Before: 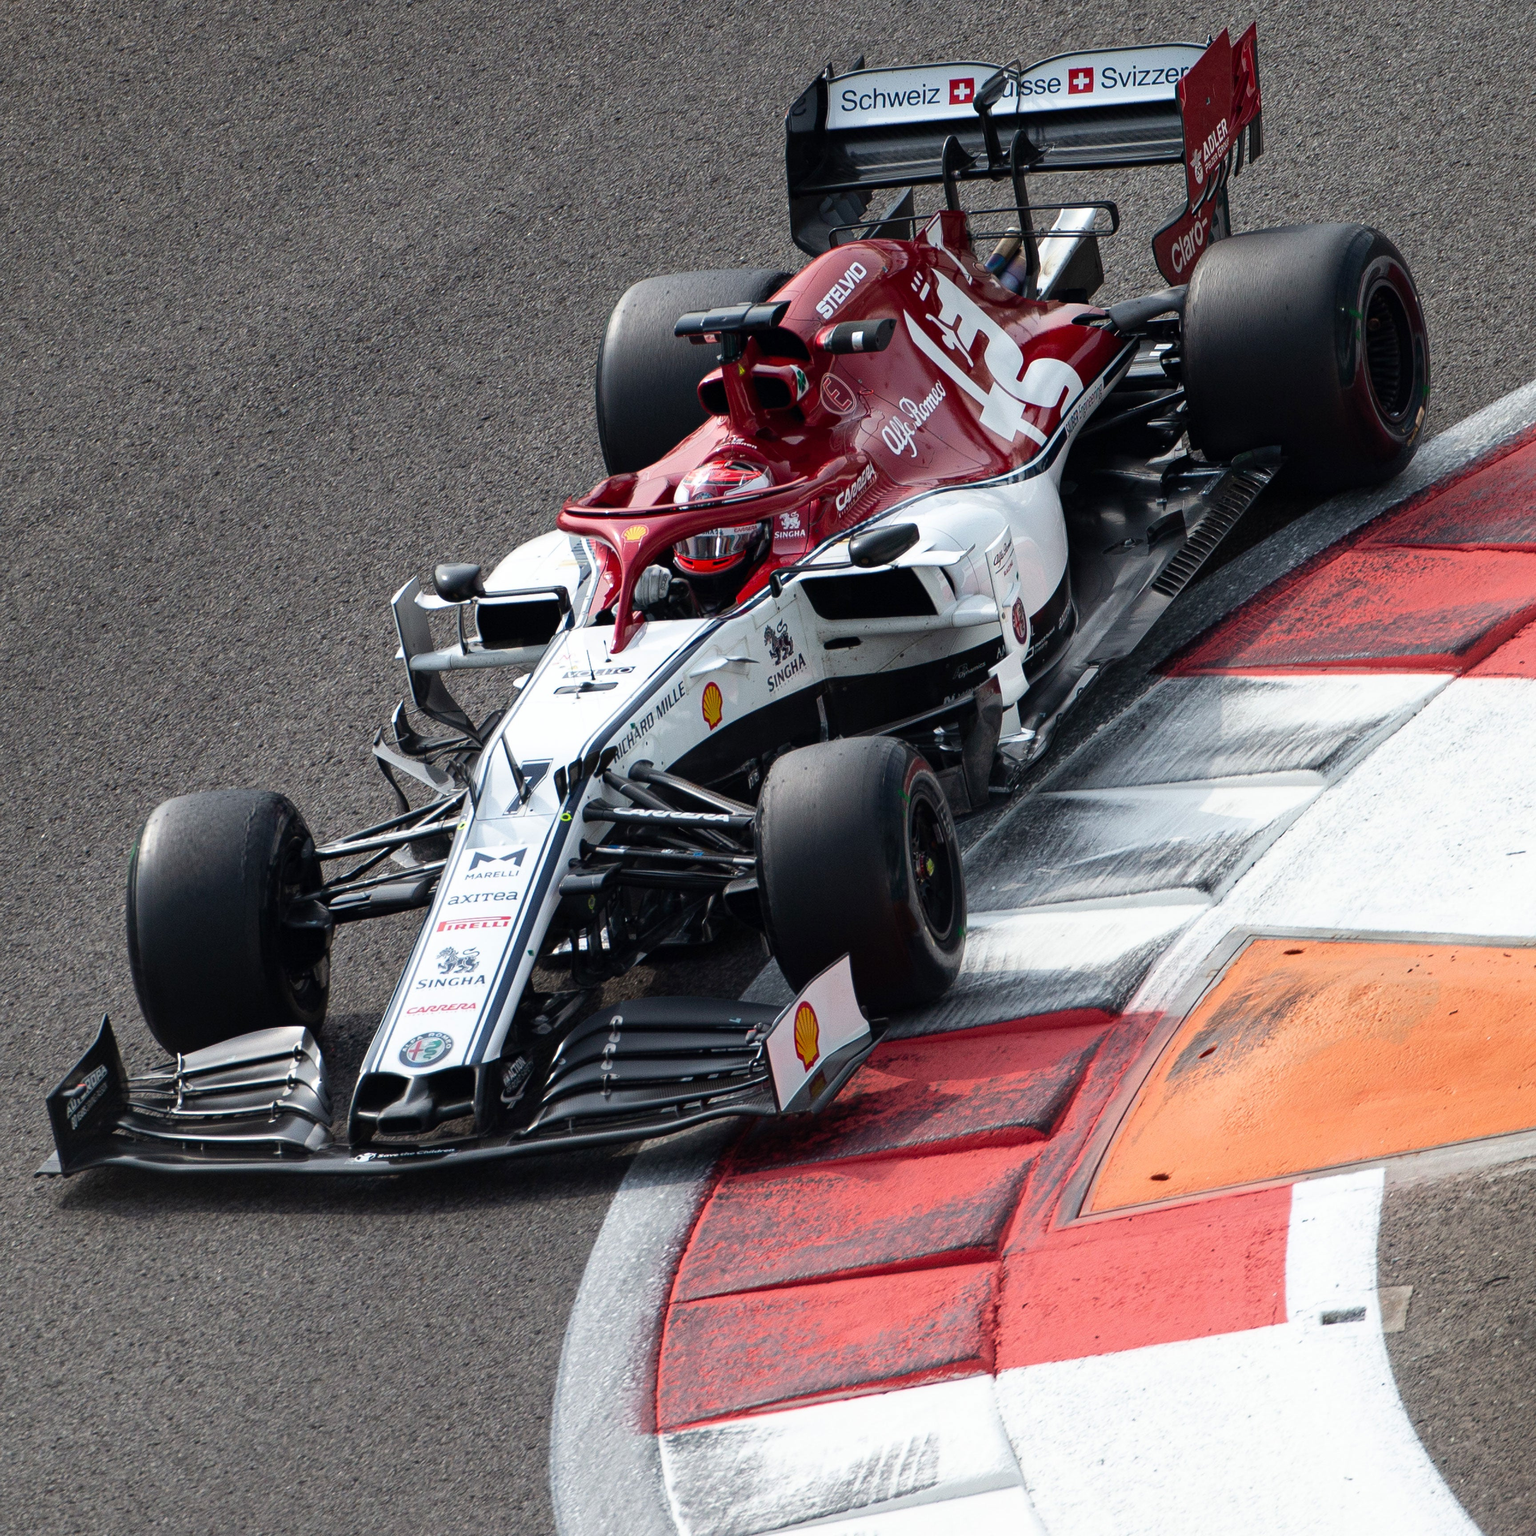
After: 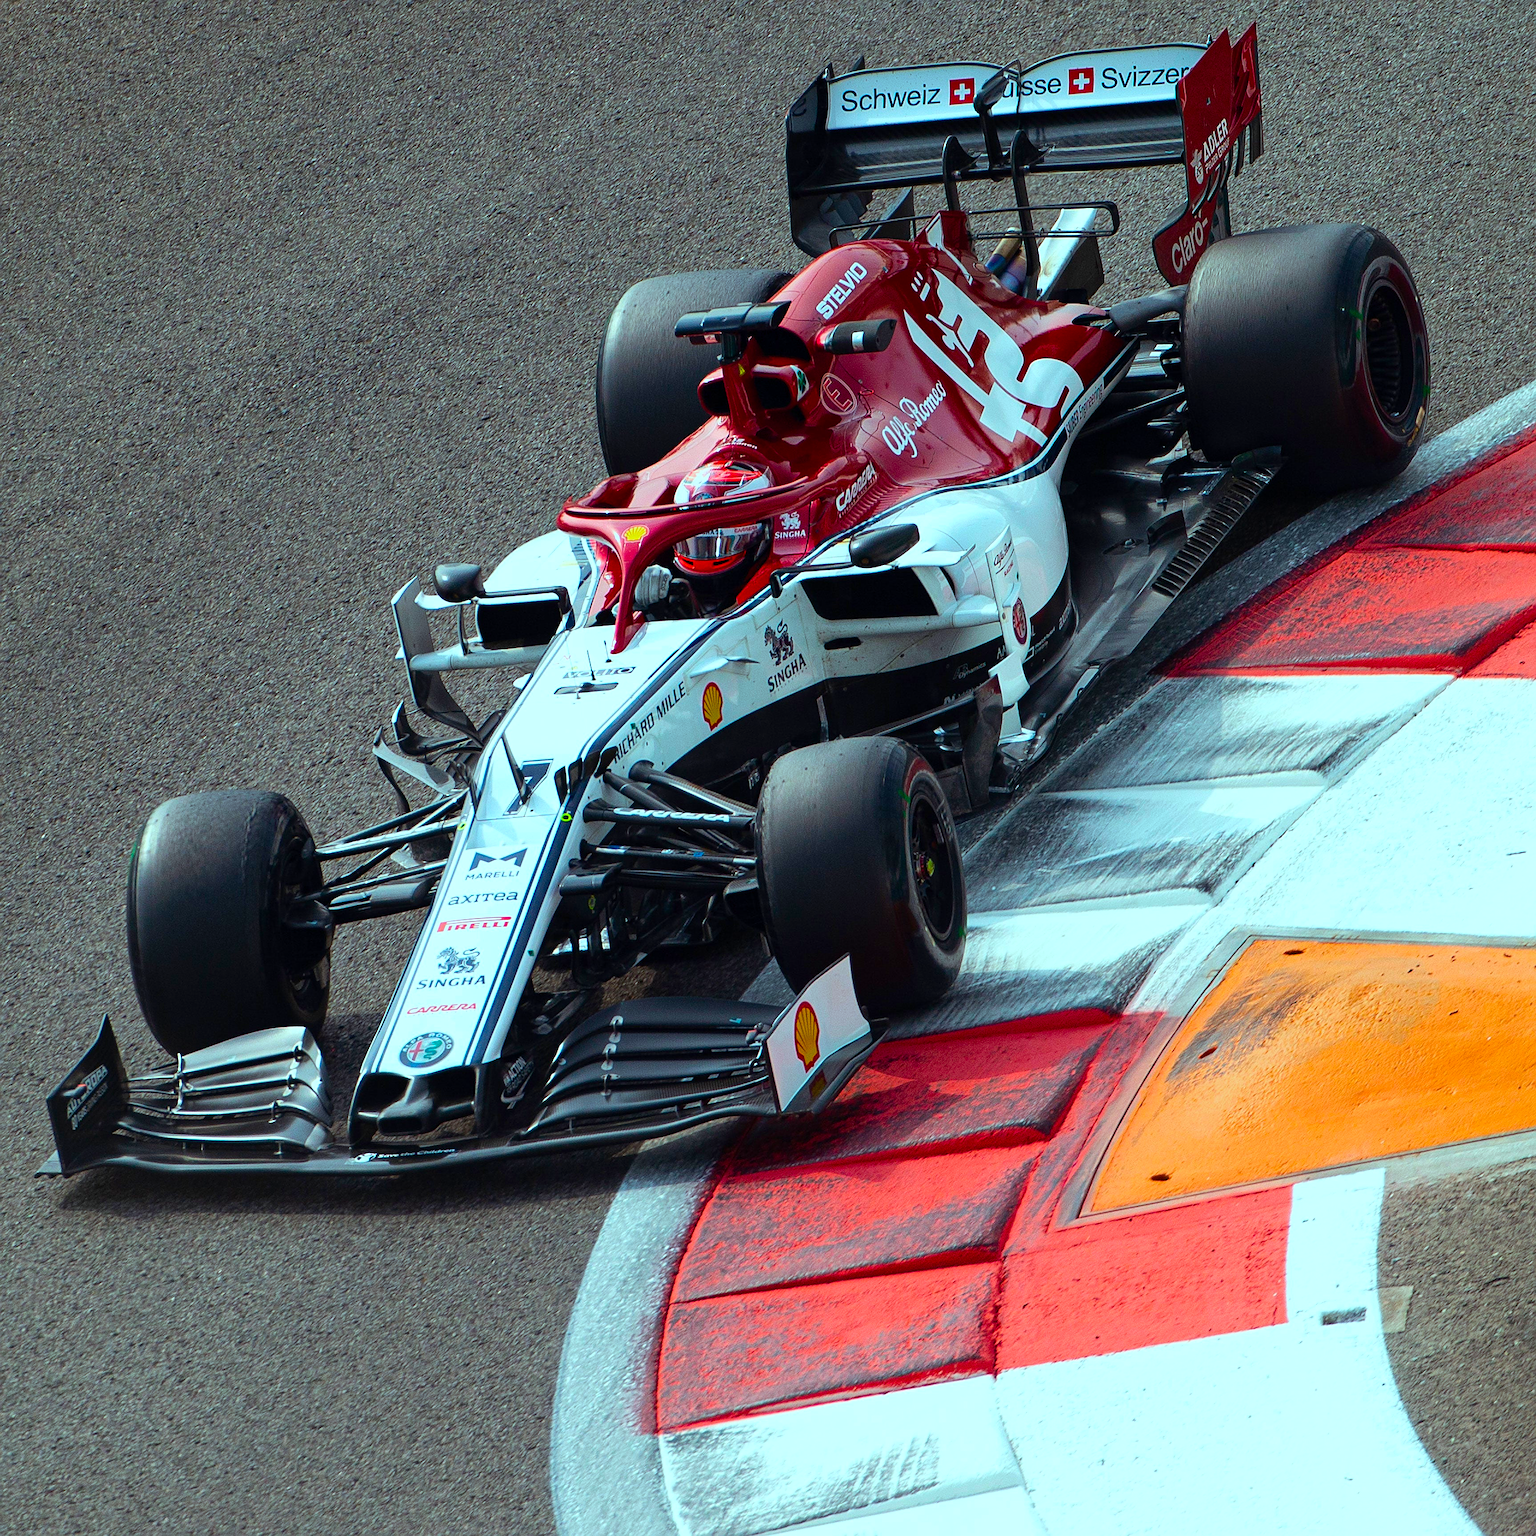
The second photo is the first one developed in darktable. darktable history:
color balance rgb: highlights gain › chroma 4.084%, highlights gain › hue 199.01°, linear chroma grading › global chroma 39.619%, perceptual saturation grading › global saturation 19.548%
sharpen: on, module defaults
